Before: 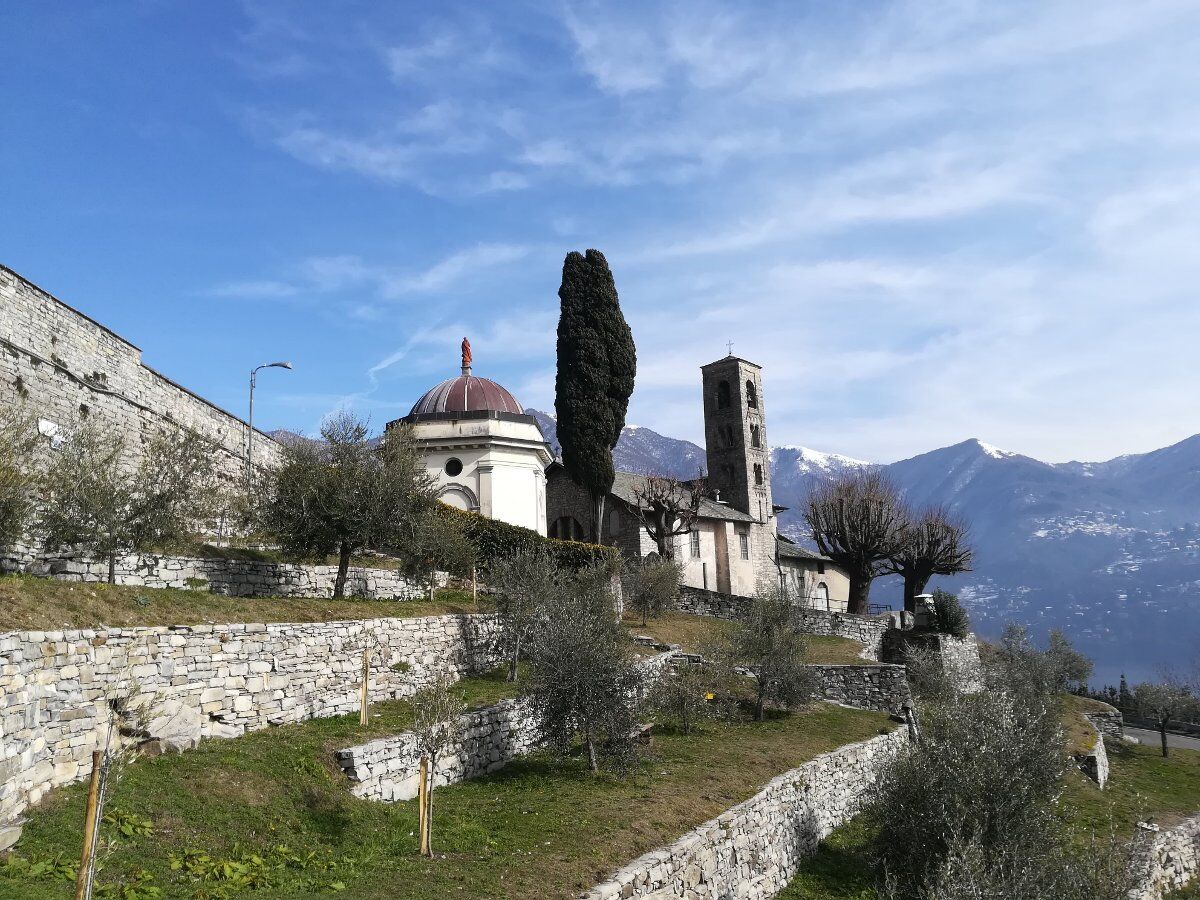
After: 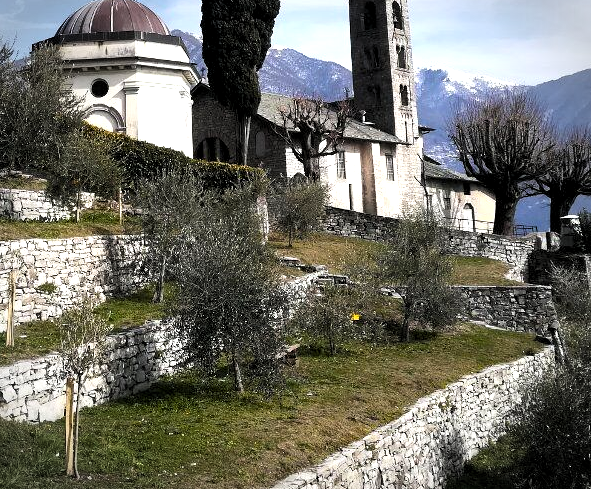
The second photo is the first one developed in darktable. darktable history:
levels: levels [0.062, 0.494, 0.925]
color balance rgb: global offset › hue 171.4°, linear chroma grading › global chroma 8.69%, perceptual saturation grading › global saturation 19.97%, global vibrance 20%
contrast brightness saturation: contrast 0.113, saturation -0.164
vignetting: automatic ratio true
exposure: exposure 0.373 EV, compensate highlight preservation false
crop: left 29.564%, top 42.133%, right 21.156%, bottom 3.484%
tone equalizer: edges refinement/feathering 500, mask exposure compensation -1.57 EV, preserve details no
